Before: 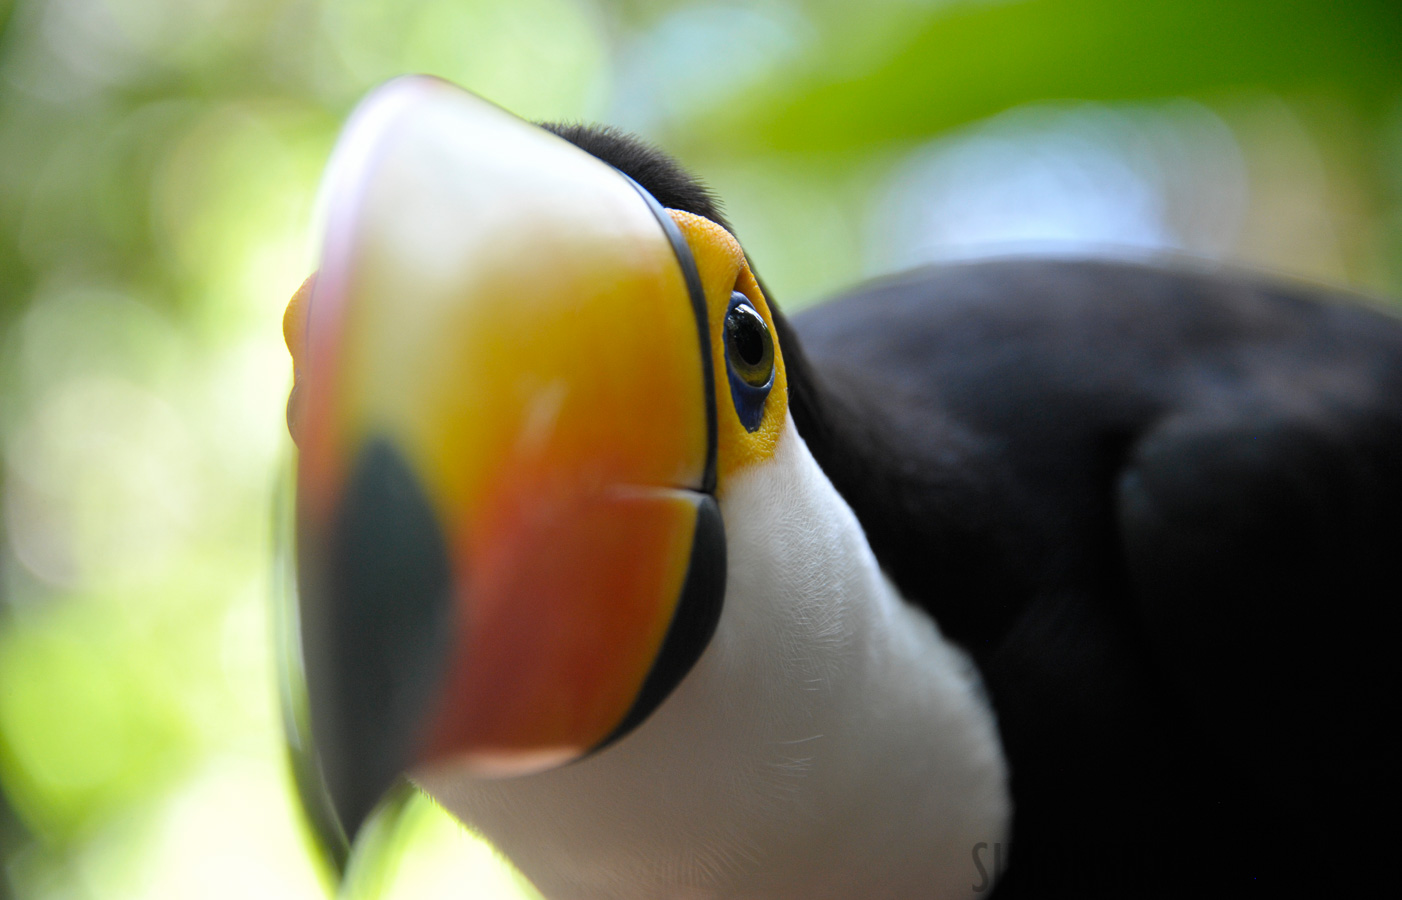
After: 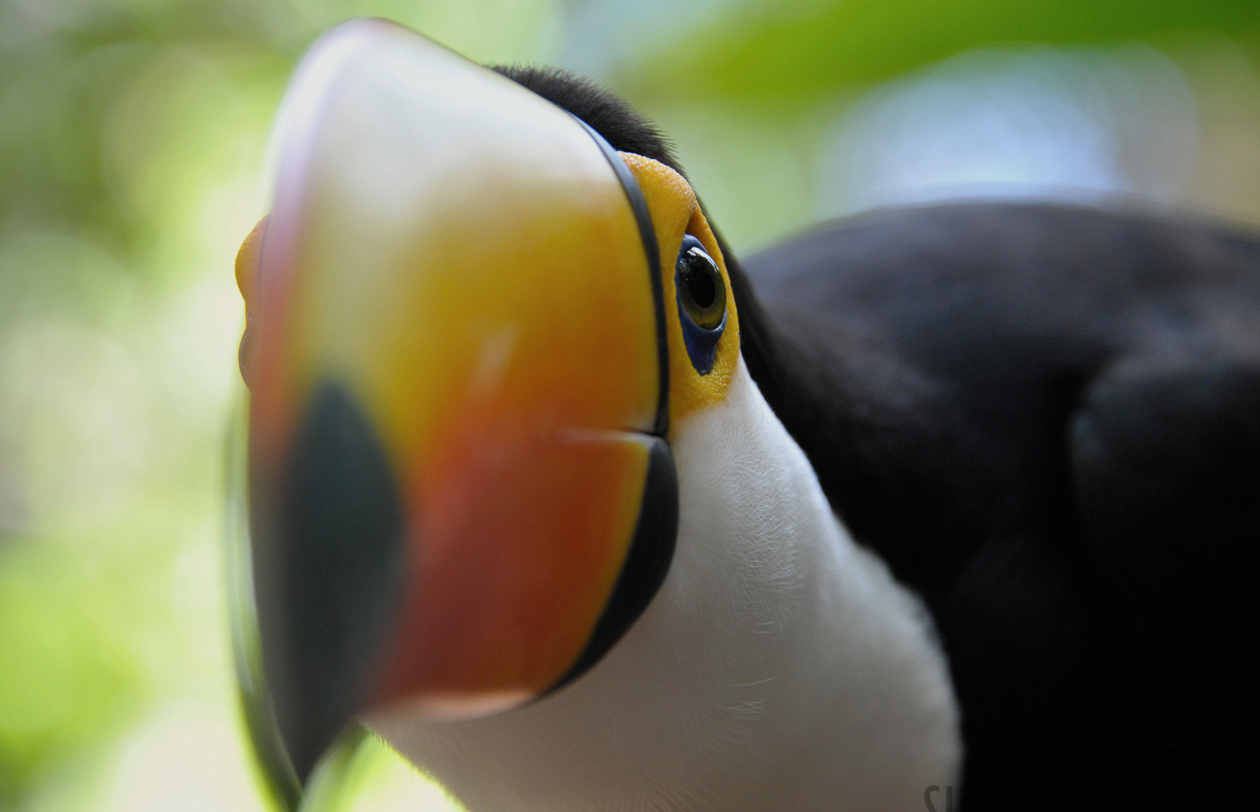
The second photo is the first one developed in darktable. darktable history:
shadows and highlights: shadows 31.96, highlights -32.53, soften with gaussian
exposure: exposure -0.316 EV, compensate highlight preservation false
crop: left 3.484%, top 6.422%, right 6.619%, bottom 3.267%
contrast brightness saturation: saturation -0.047
